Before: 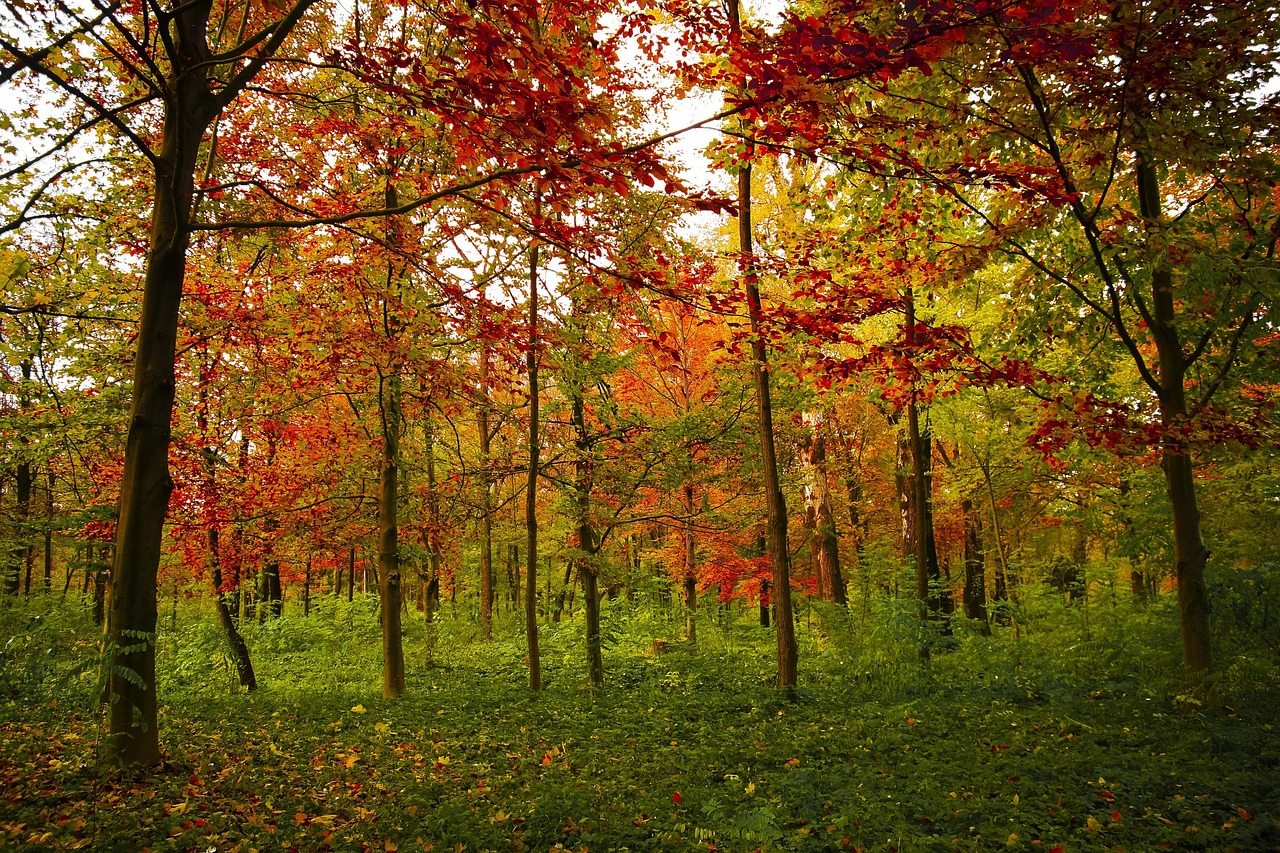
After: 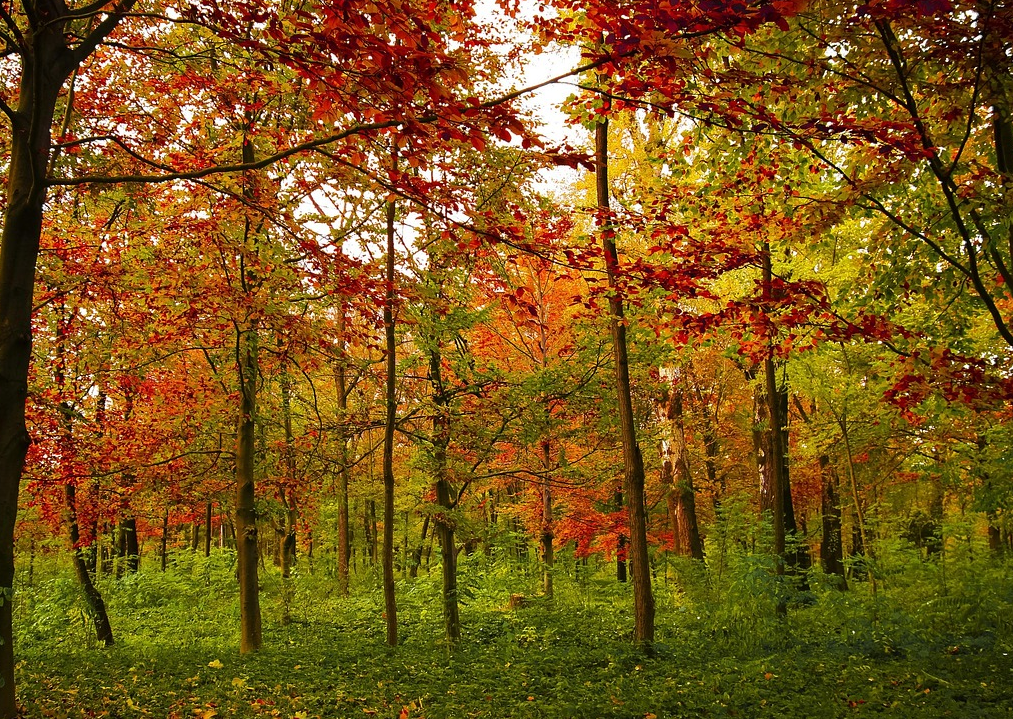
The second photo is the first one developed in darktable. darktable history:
exposure: compensate highlight preservation false
crop: left 11.225%, top 5.381%, right 9.565%, bottom 10.314%
